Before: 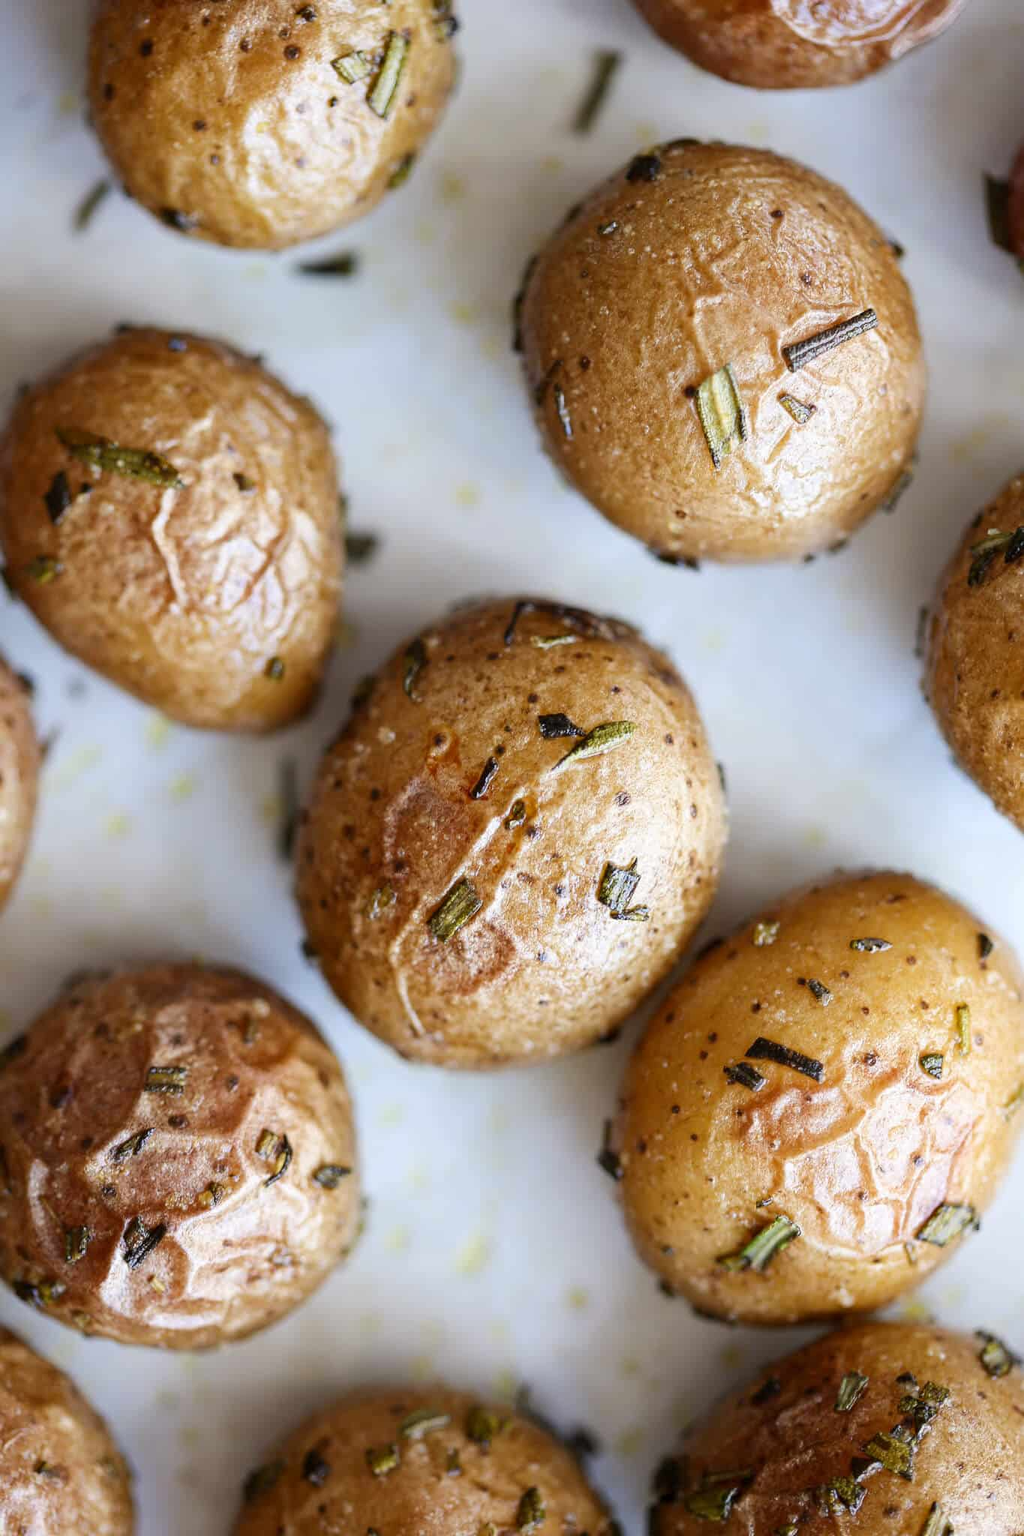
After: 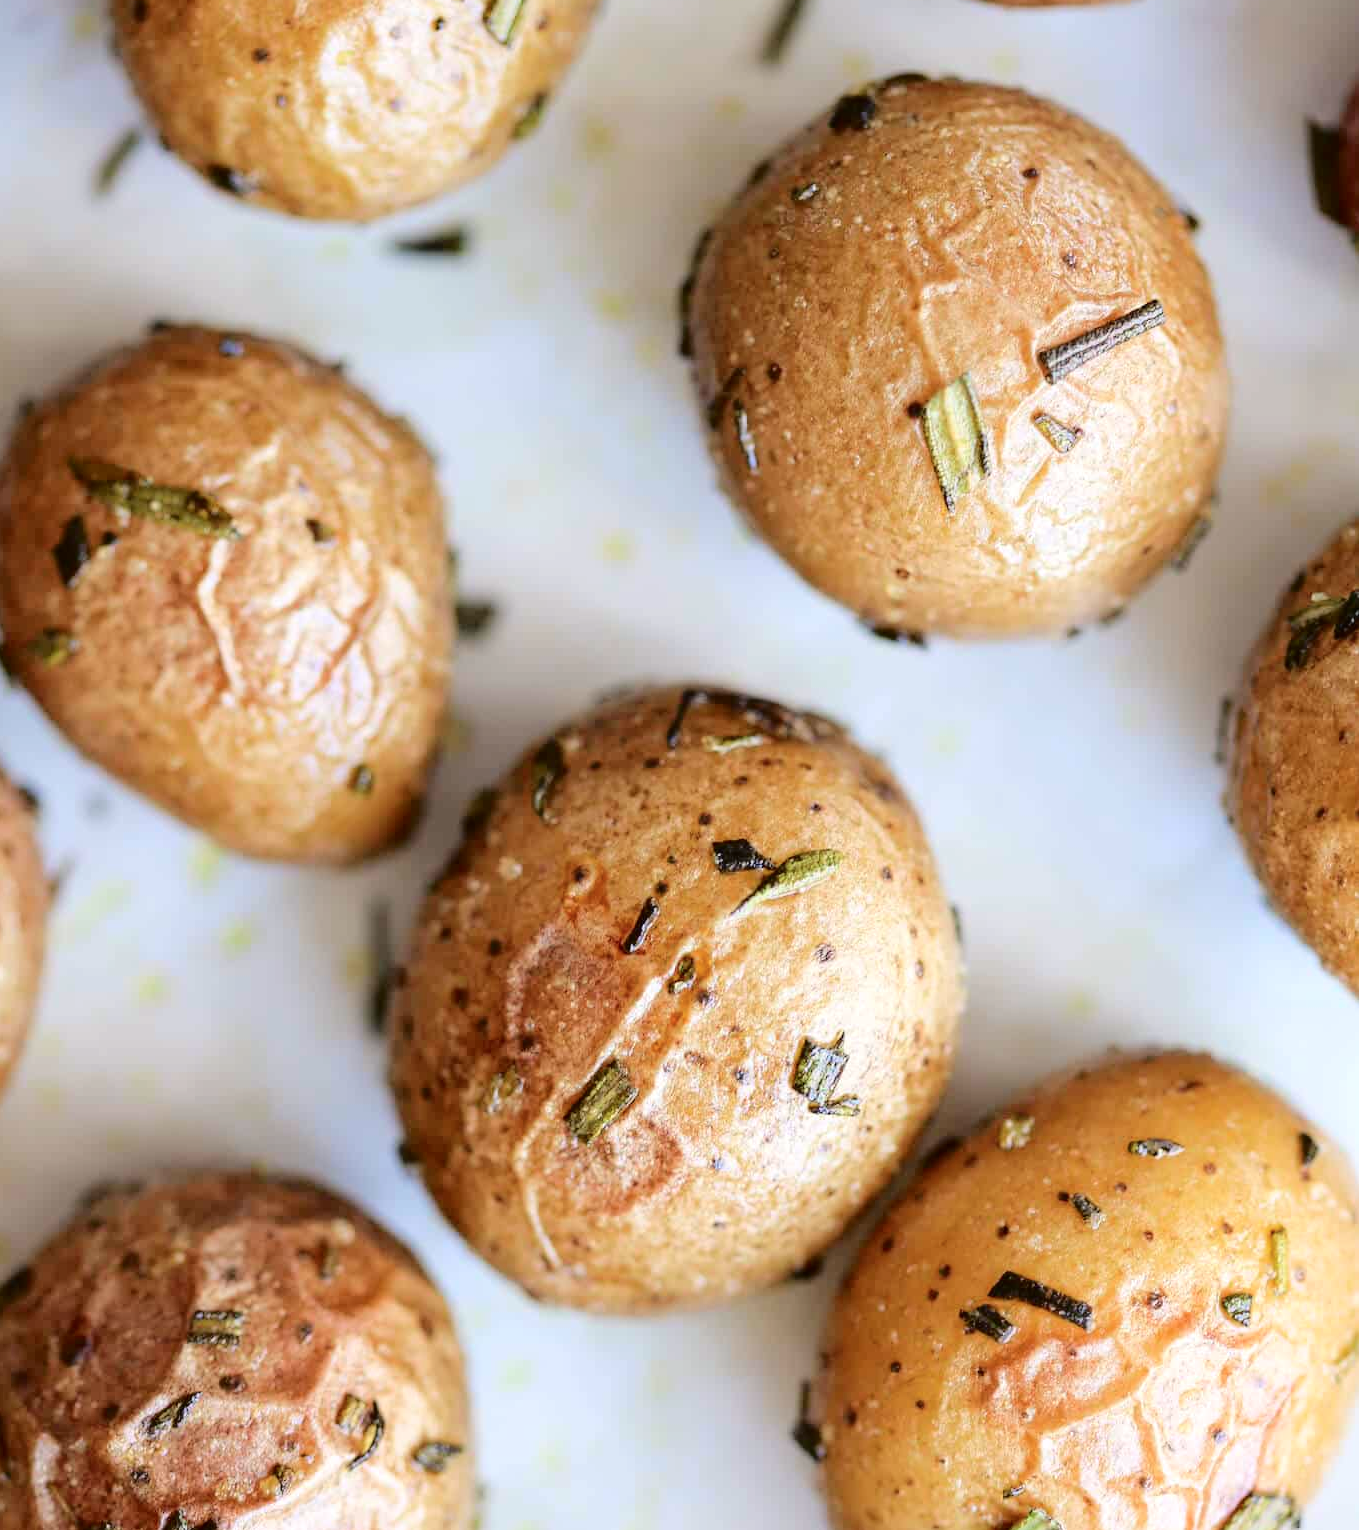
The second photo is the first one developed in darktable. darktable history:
crop: left 0.387%, top 5.469%, bottom 19.809%
tone curve: curves: ch0 [(0, 0.01) (0.052, 0.045) (0.136, 0.133) (0.275, 0.35) (0.43, 0.54) (0.676, 0.751) (0.89, 0.919) (1, 1)]; ch1 [(0, 0) (0.094, 0.081) (0.285, 0.299) (0.385, 0.403) (0.447, 0.429) (0.495, 0.496) (0.544, 0.552) (0.589, 0.612) (0.722, 0.728) (1, 1)]; ch2 [(0, 0) (0.257, 0.217) (0.43, 0.421) (0.498, 0.507) (0.531, 0.544) (0.56, 0.579) (0.625, 0.642) (1, 1)], color space Lab, independent channels, preserve colors none
shadows and highlights: shadows 12, white point adjustment 1.2, highlights -0.36, soften with gaussian
rotate and perspective: automatic cropping original format, crop left 0, crop top 0
